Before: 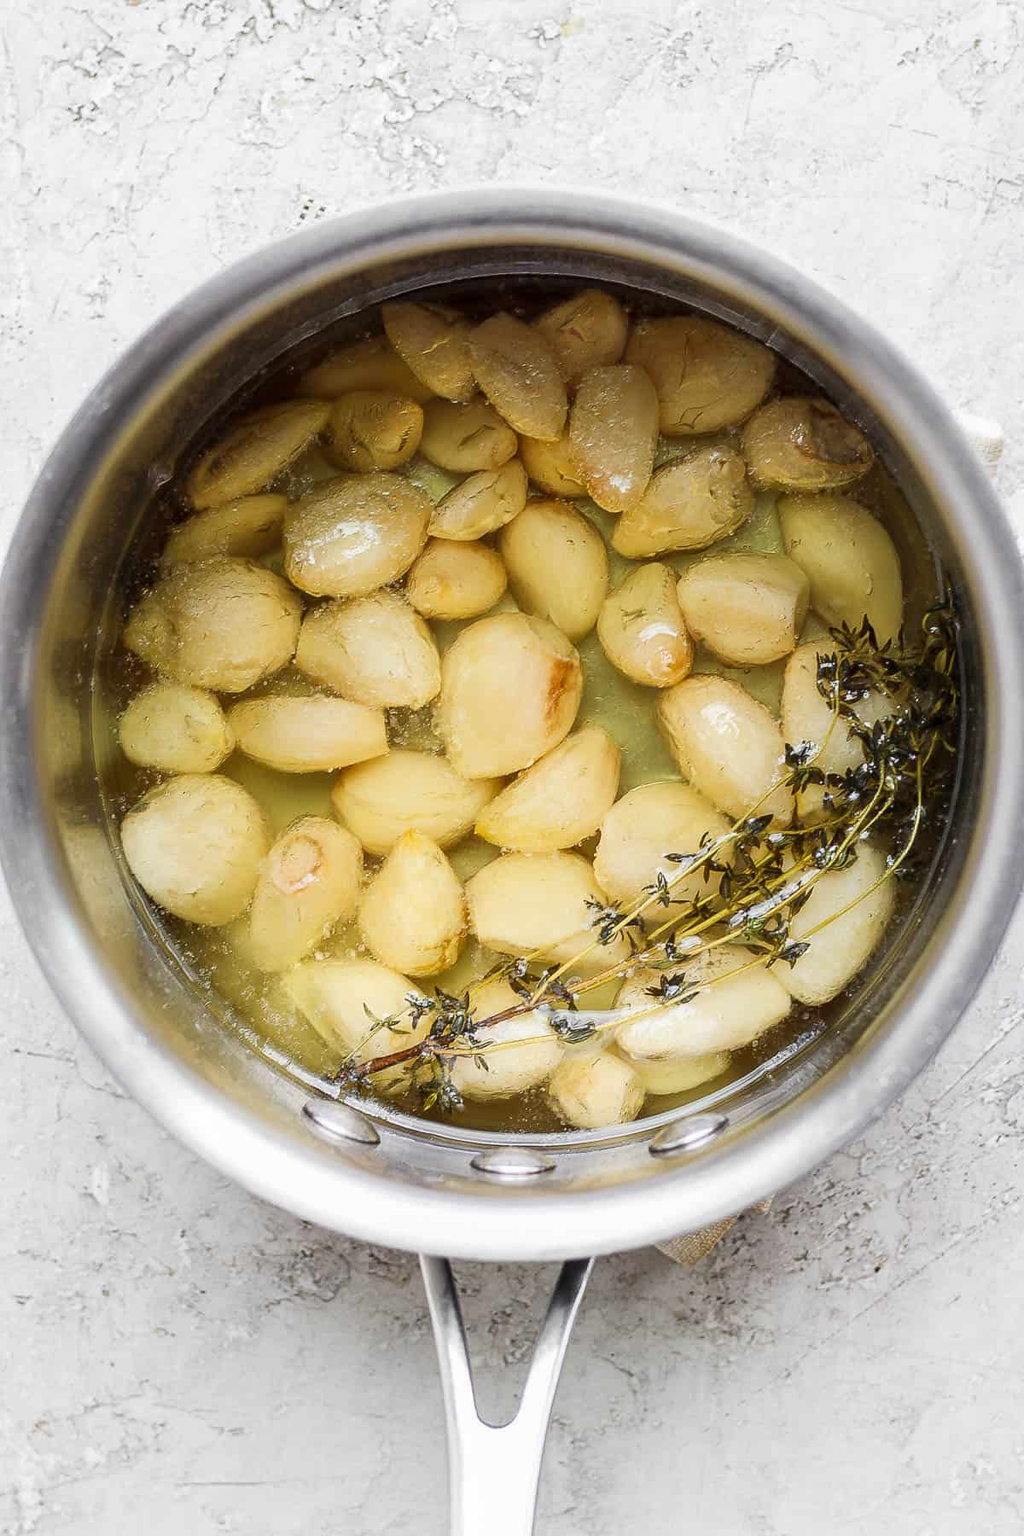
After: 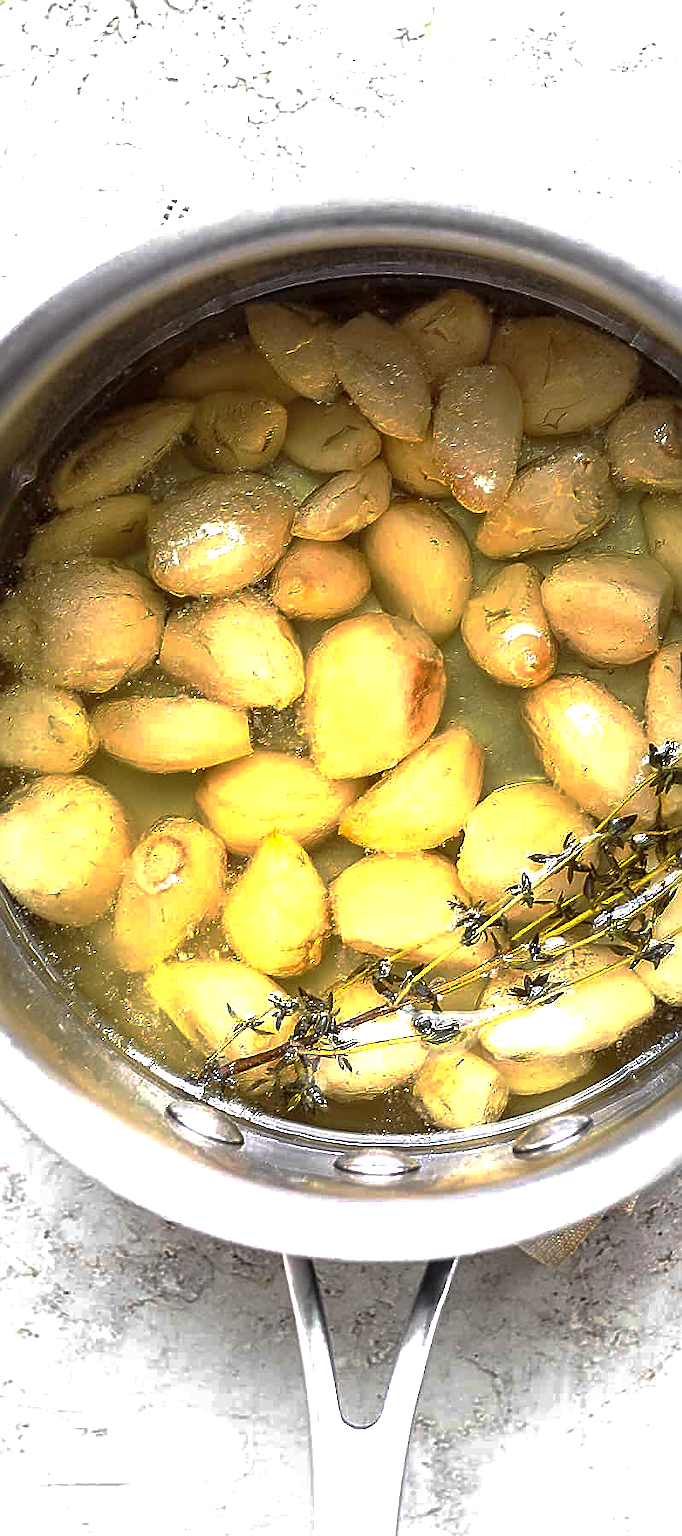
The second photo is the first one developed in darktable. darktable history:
crop and rotate: left 13.344%, right 20.057%
base curve: curves: ch0 [(0, 0) (0.841, 0.609) (1, 1)], preserve colors none
exposure: black level correction 0, exposure 0.695 EV, compensate highlight preservation false
sharpen: on, module defaults
tone equalizer: edges refinement/feathering 500, mask exposure compensation -1.57 EV, preserve details no
